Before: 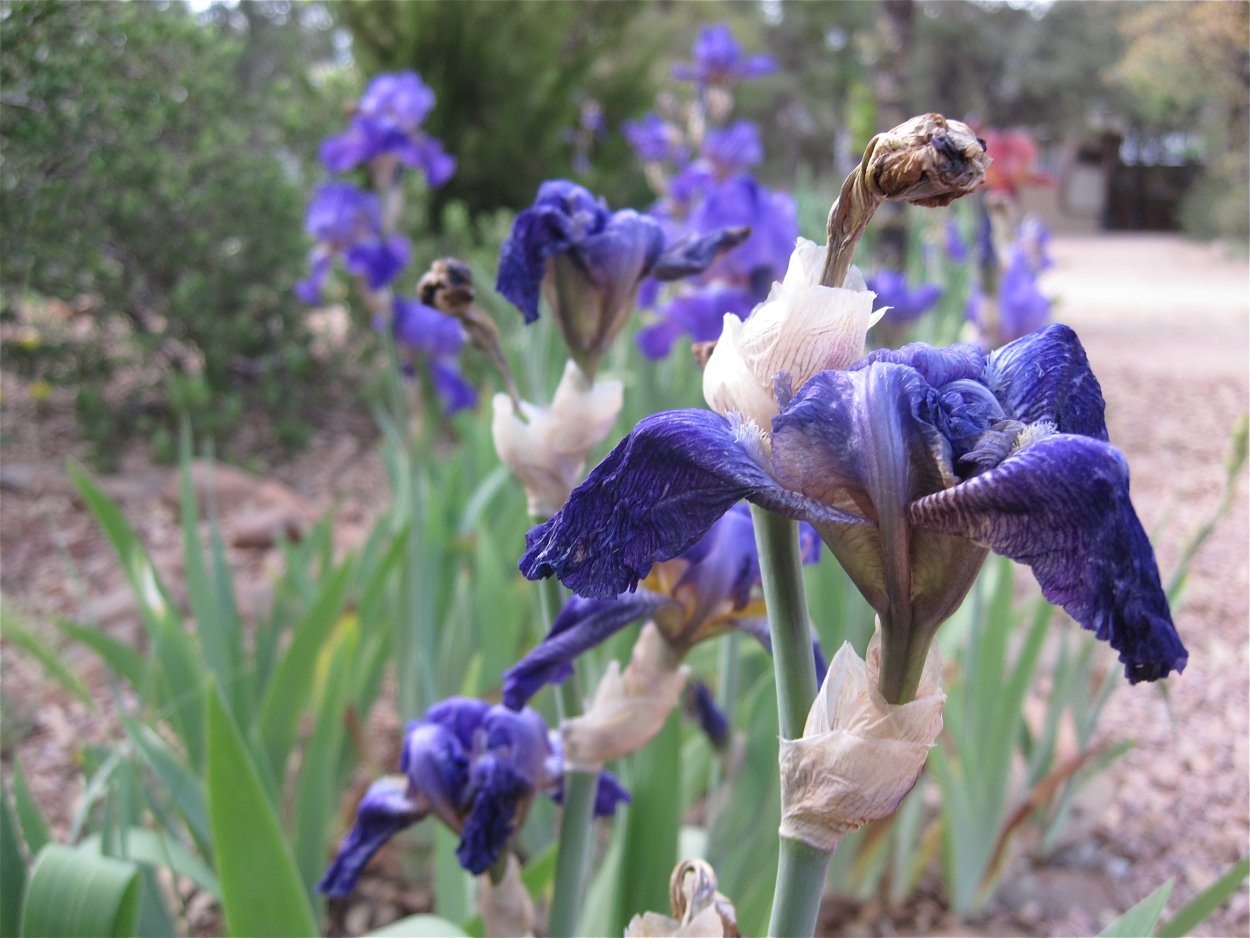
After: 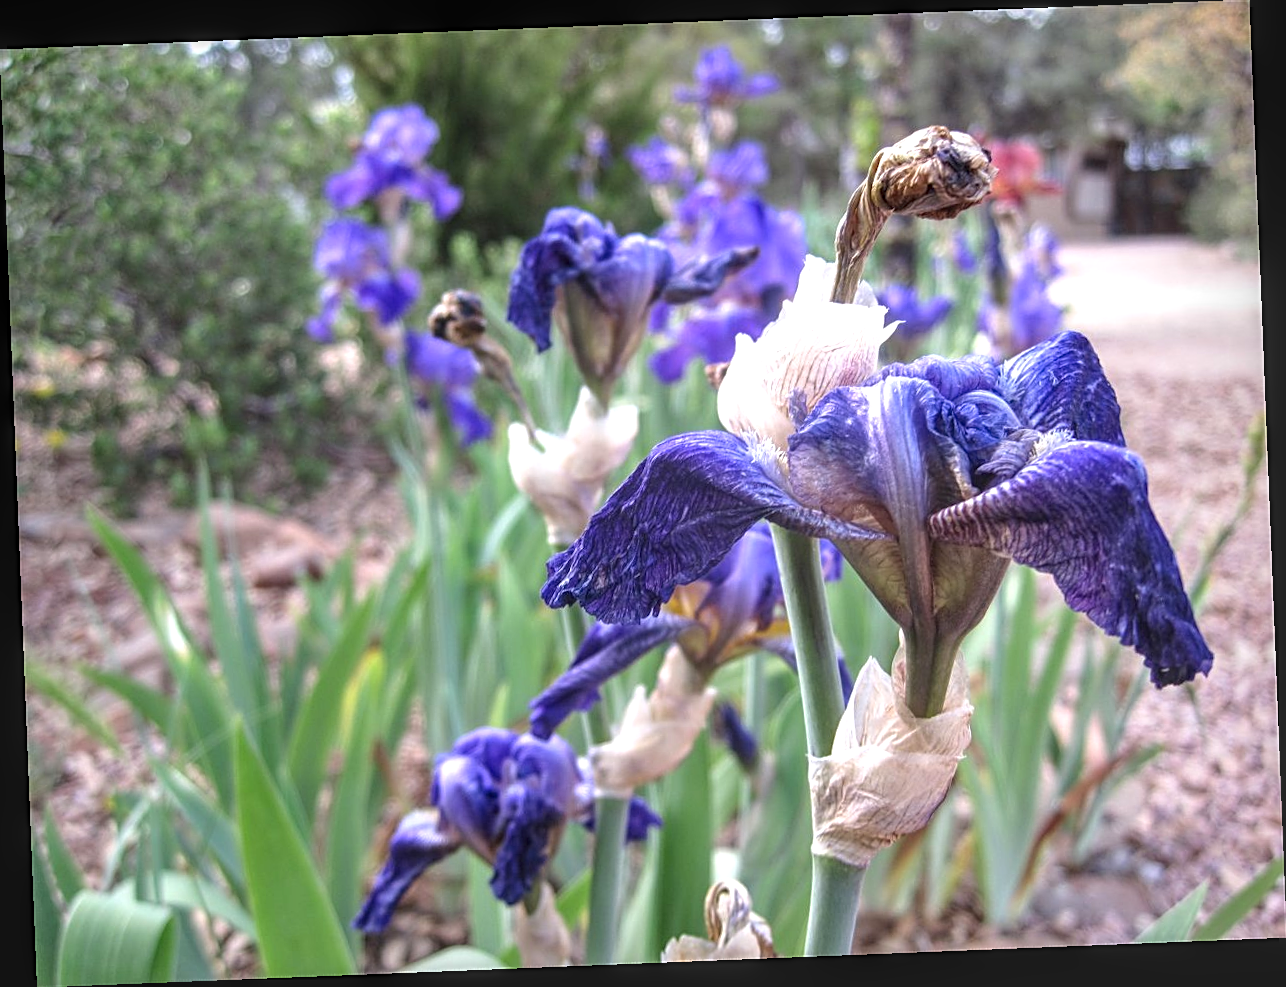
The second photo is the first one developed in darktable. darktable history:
shadows and highlights: shadows 32.83, highlights -47.7, soften with gaussian
local contrast: highlights 0%, shadows 0%, detail 133%
sharpen: radius 2.529, amount 0.323
rotate and perspective: rotation -2.29°, automatic cropping off
exposure: exposure 0.6 EV, compensate highlight preservation false
